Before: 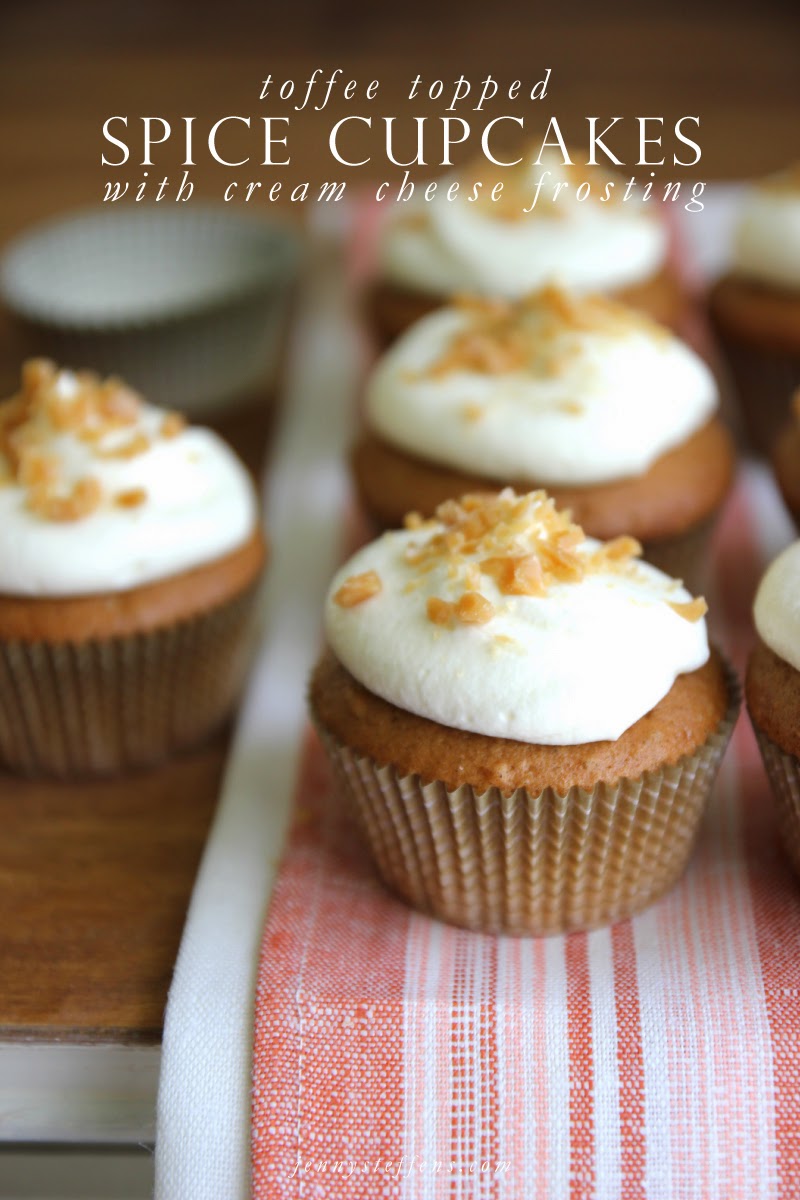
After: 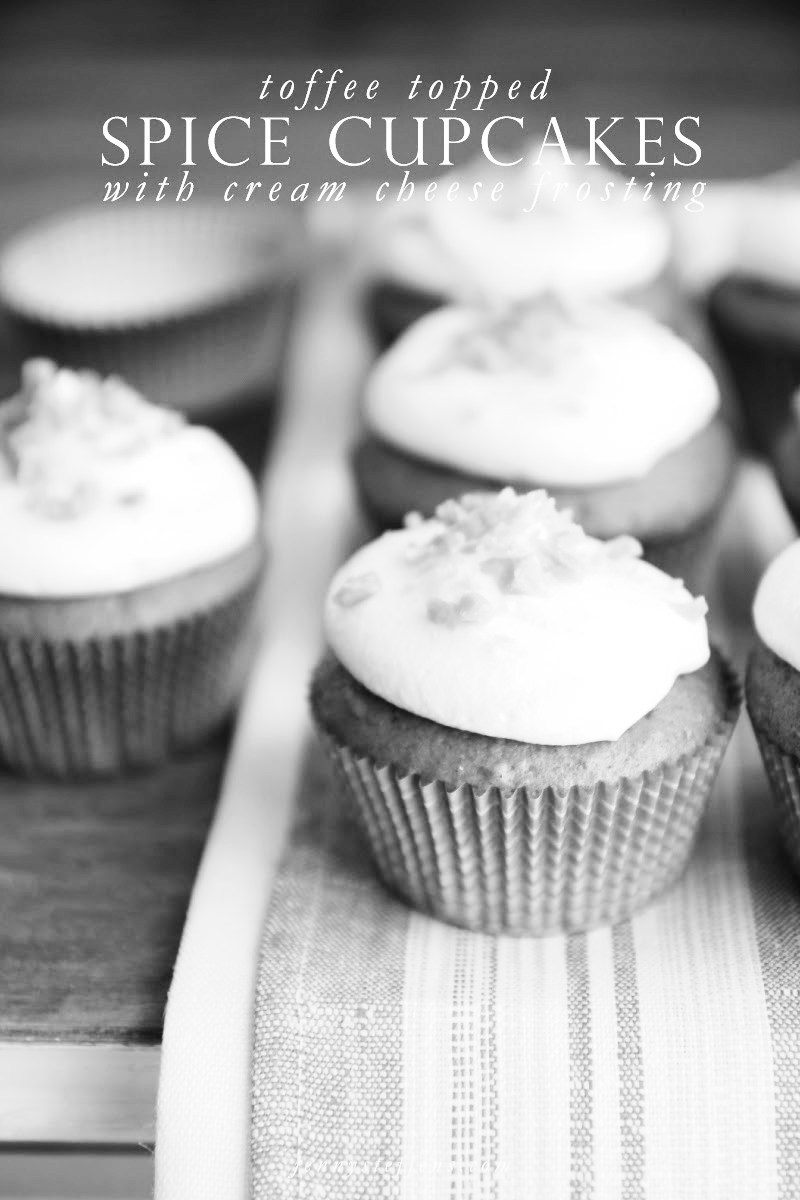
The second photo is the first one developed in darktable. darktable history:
color zones: curves: ch1 [(0, 0.455) (0.063, 0.455) (0.286, 0.495) (0.429, 0.5) (0.571, 0.5) (0.714, 0.5) (0.857, 0.5) (1, 0.455)]; ch2 [(0, 0.532) (0.063, 0.521) (0.233, 0.447) (0.429, 0.489) (0.571, 0.5) (0.714, 0.5) (0.857, 0.5) (1, 0.532)]
contrast brightness saturation: saturation -1
base curve: curves: ch0 [(0, 0) (0, 0.001) (0.001, 0.001) (0.004, 0.002) (0.007, 0.004) (0.015, 0.013) (0.033, 0.045) (0.052, 0.096) (0.075, 0.17) (0.099, 0.241) (0.163, 0.42) (0.219, 0.55) (0.259, 0.616) (0.327, 0.722) (0.365, 0.765) (0.522, 0.873) (0.547, 0.881) (0.689, 0.919) (0.826, 0.952) (1, 1)], preserve colors none
white balance: emerald 1
